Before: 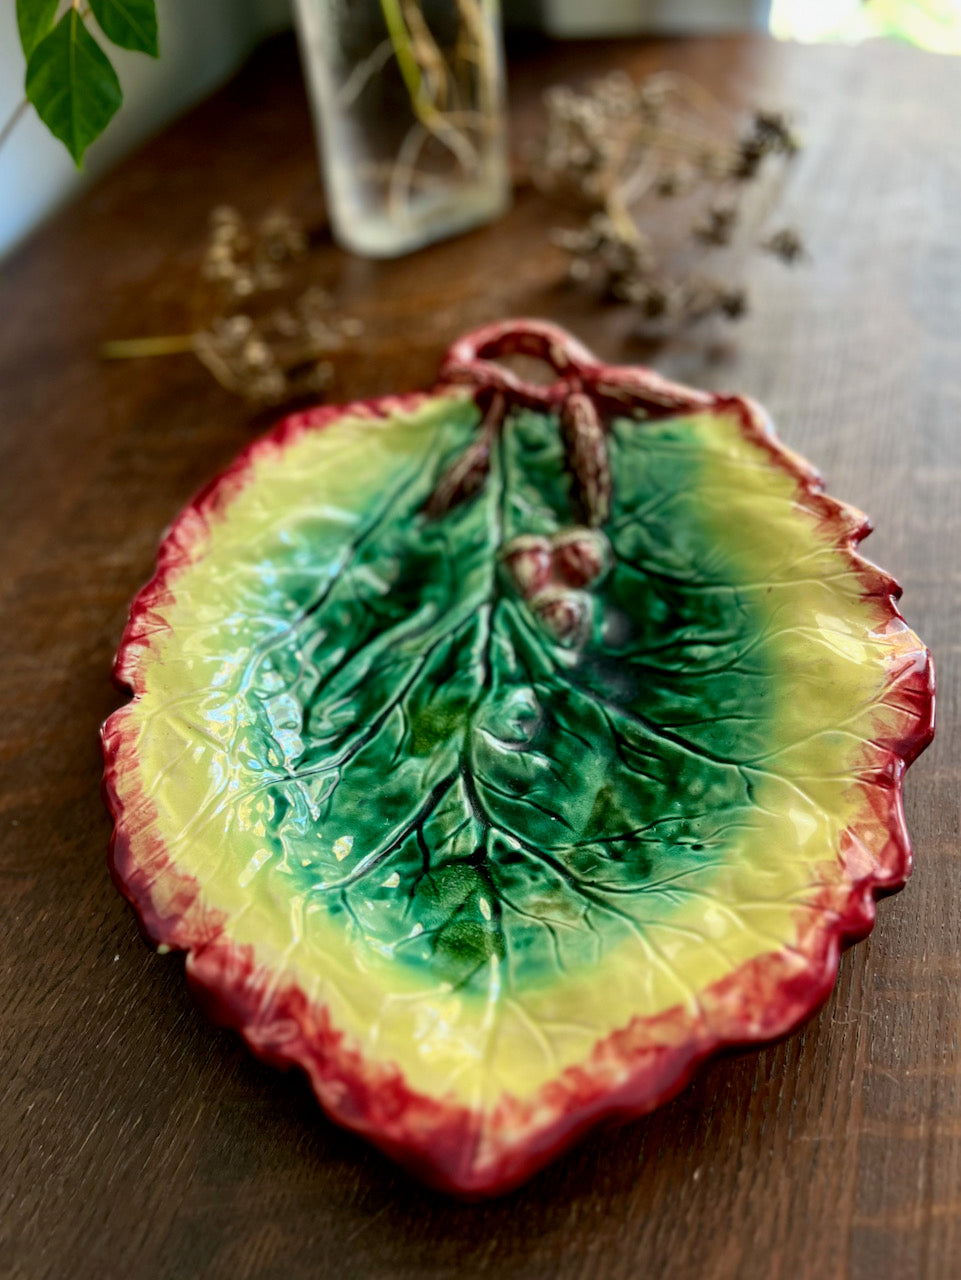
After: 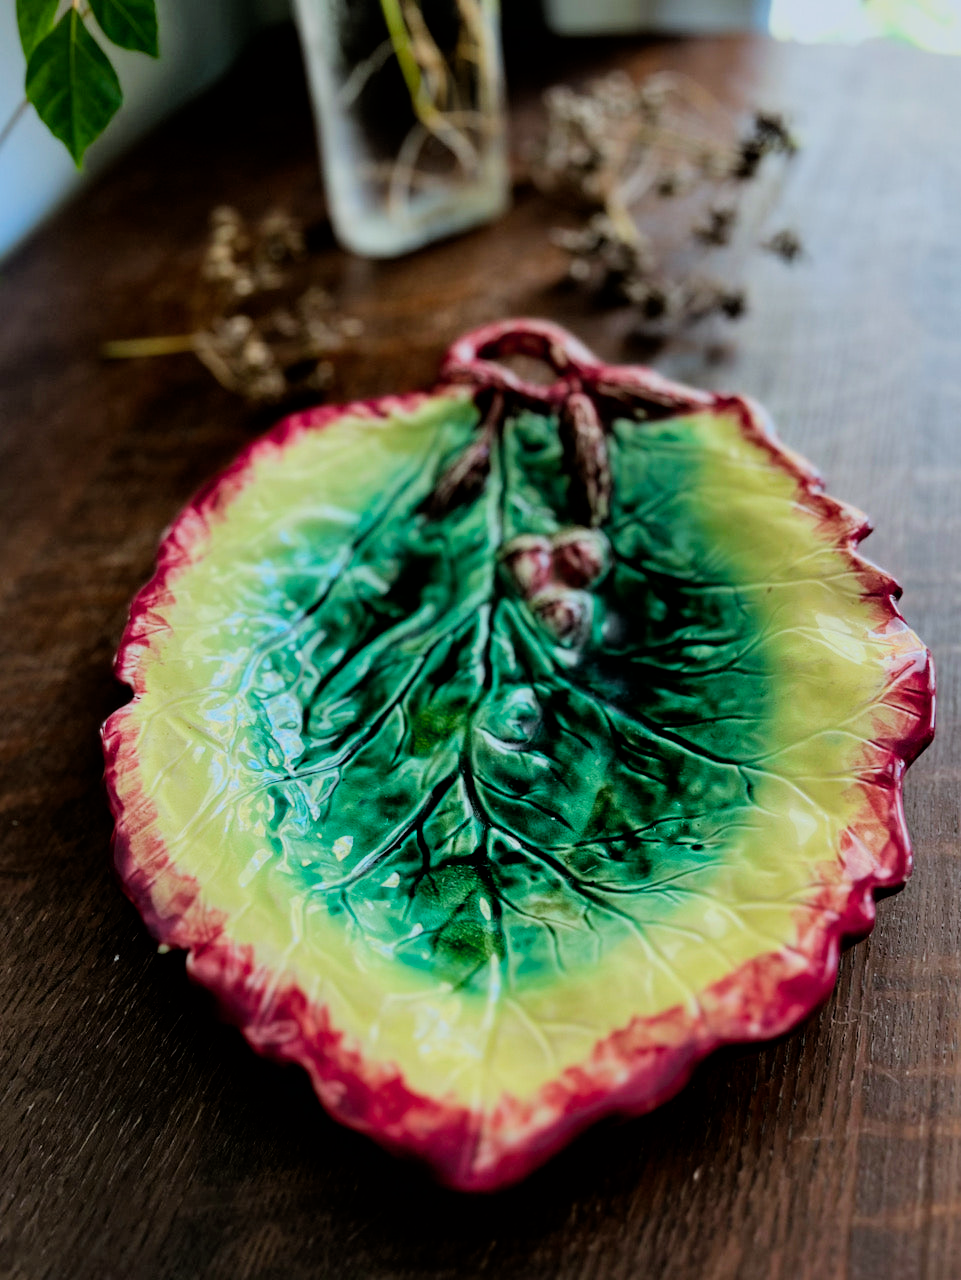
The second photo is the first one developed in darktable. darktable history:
filmic rgb: black relative exposure -5 EV, hardness 2.88, contrast 1.2, highlights saturation mix -30%
bloom: size 3%, threshold 100%, strength 0%
white balance: emerald 1
color calibration: output R [0.972, 0.068, -0.094, 0], output G [-0.178, 1.216, -0.086, 0], output B [0.095, -0.136, 0.98, 0], illuminant custom, x 0.371, y 0.381, temperature 4283.16 K
